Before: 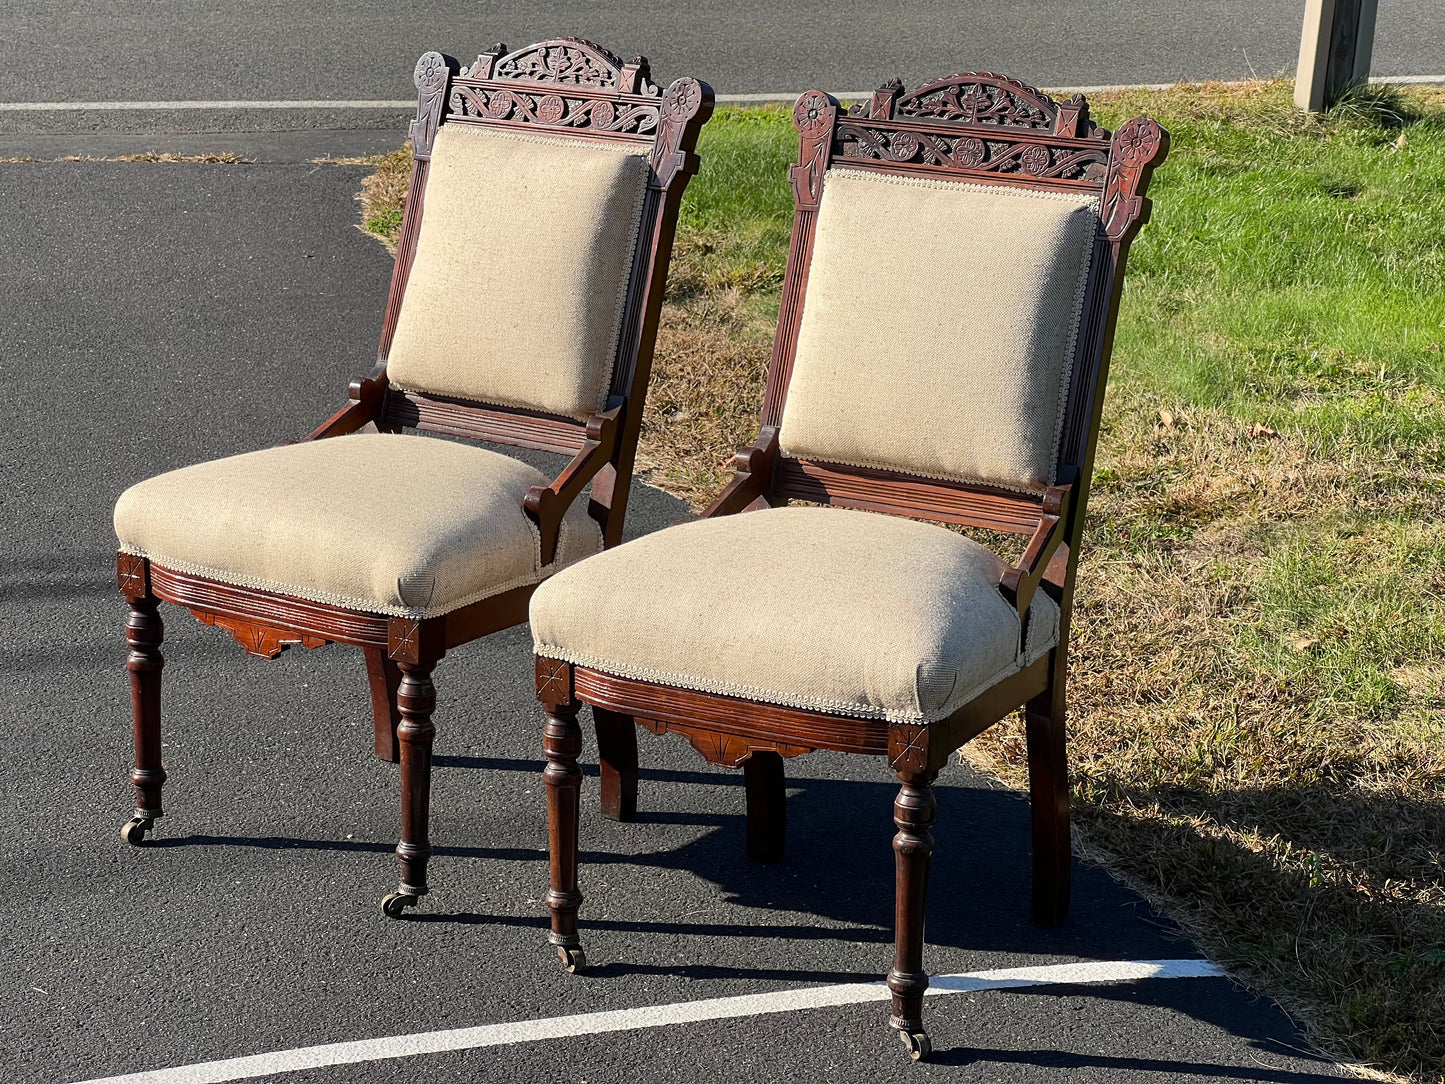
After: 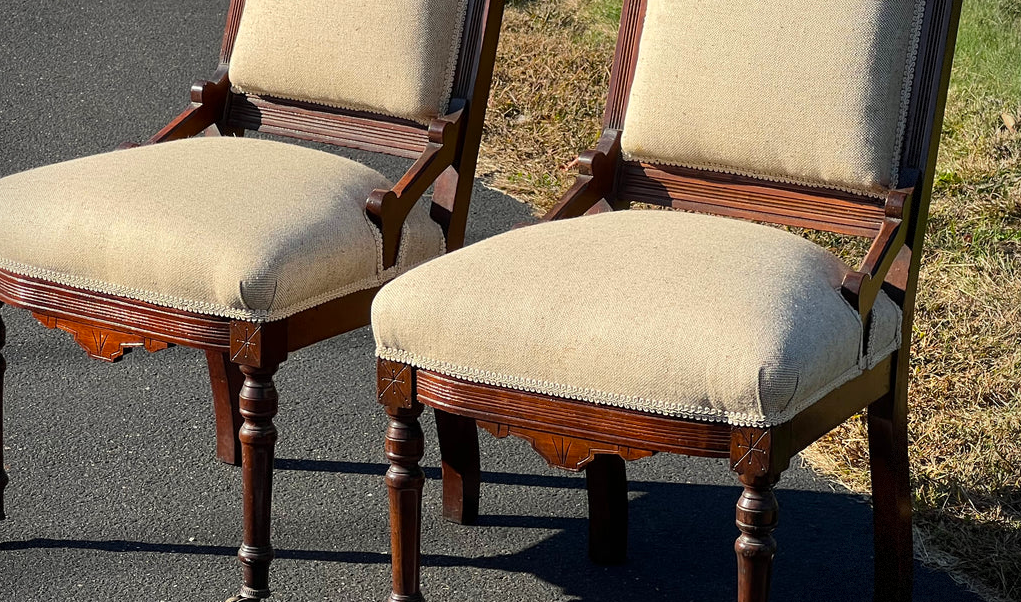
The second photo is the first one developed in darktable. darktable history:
crop: left 10.991%, top 27.46%, right 18.324%, bottom 16.944%
vignetting: fall-off radius 61.17%, dithering 8-bit output
color calibration: output colorfulness [0, 0.315, 0, 0], illuminant same as pipeline (D50), adaptation XYZ, x 0.346, y 0.358, temperature 5016.71 K
